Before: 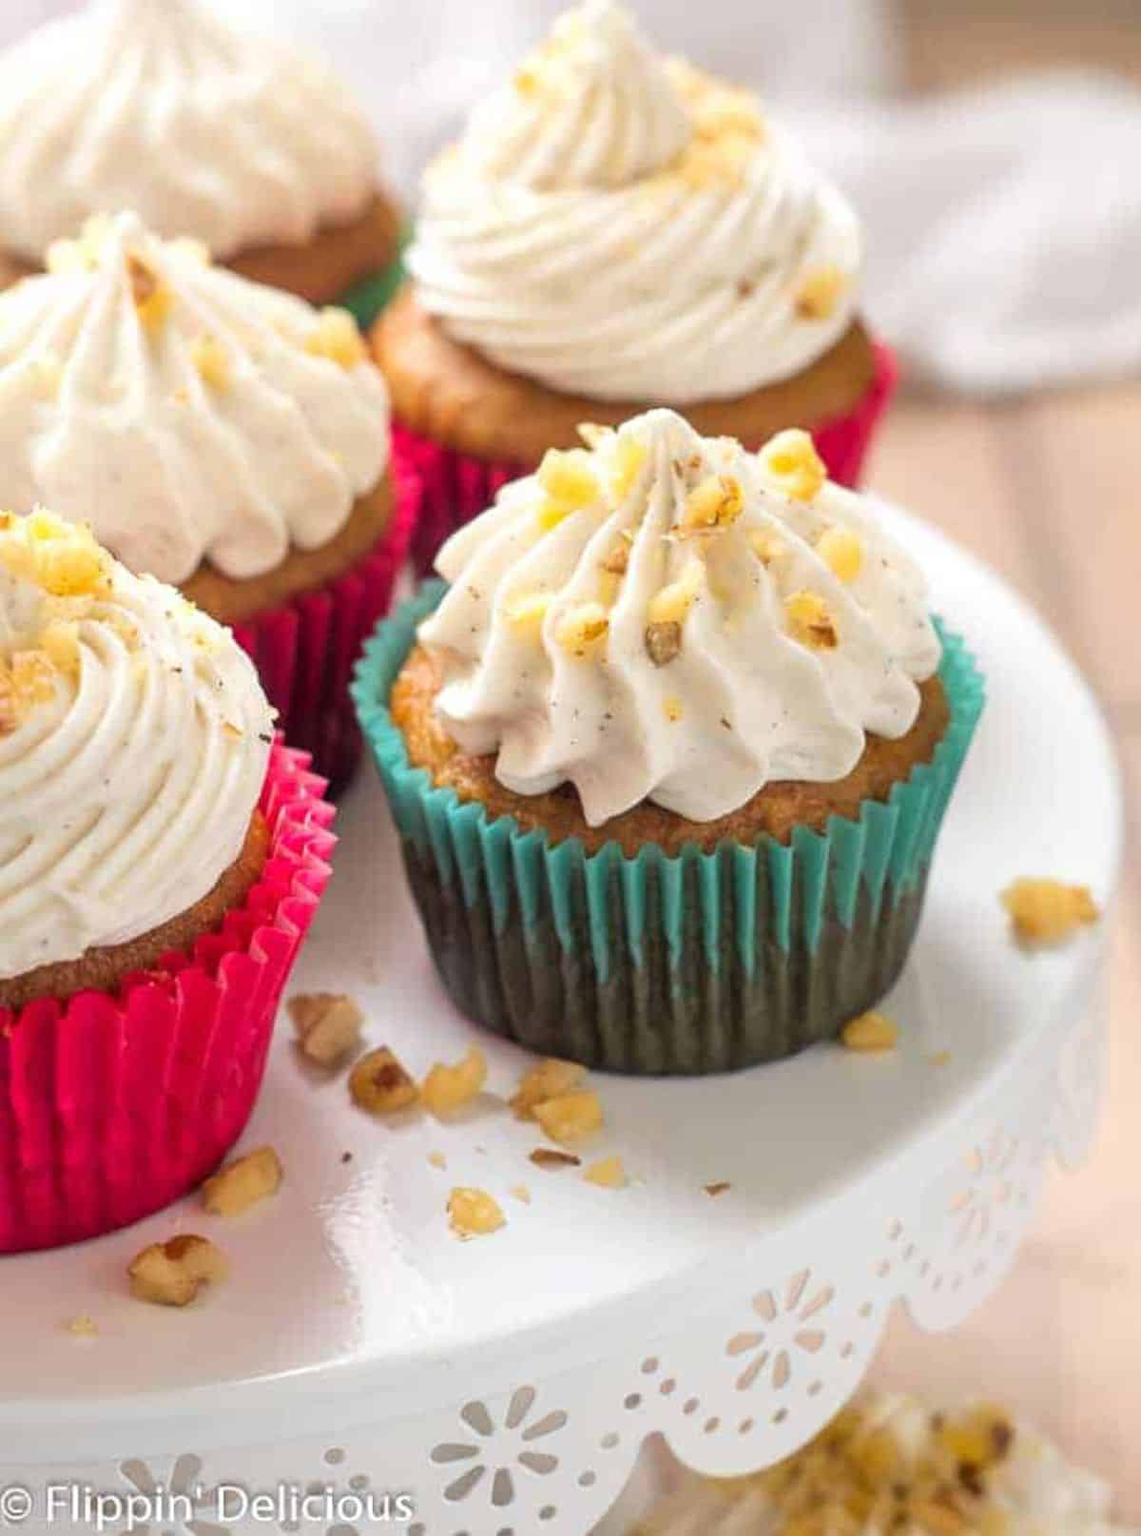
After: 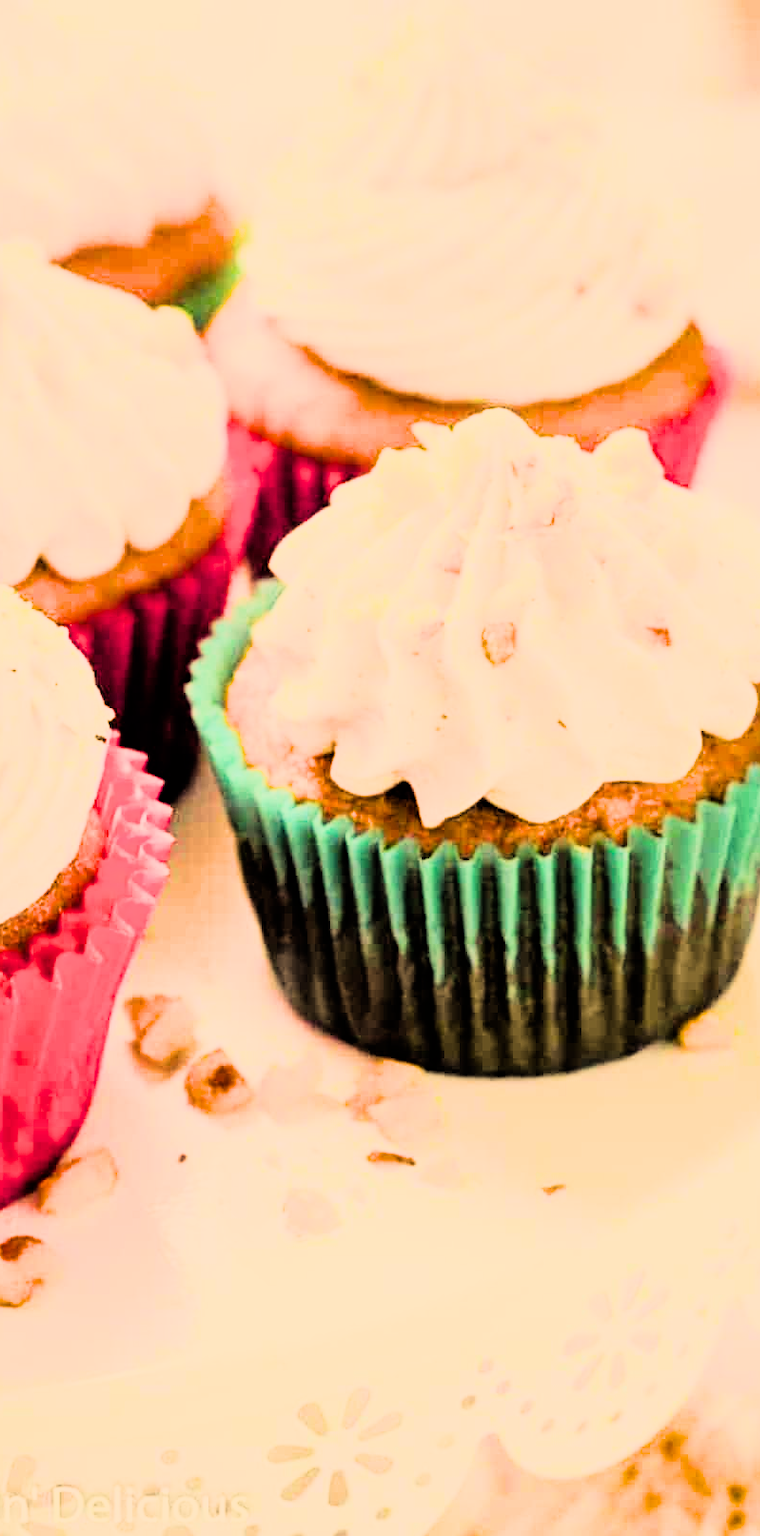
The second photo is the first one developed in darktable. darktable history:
filmic rgb: black relative exposure -5 EV, white relative exposure 3.5 EV, hardness 3.19, contrast 1.4, highlights saturation mix -30%
crop and rotate: left 14.436%, right 18.898%
rgb curve: curves: ch0 [(0, 0) (0.21, 0.15) (0.24, 0.21) (0.5, 0.75) (0.75, 0.96) (0.89, 0.99) (1, 1)]; ch1 [(0, 0.02) (0.21, 0.13) (0.25, 0.2) (0.5, 0.67) (0.75, 0.9) (0.89, 0.97) (1, 1)]; ch2 [(0, 0.02) (0.21, 0.13) (0.25, 0.2) (0.5, 0.67) (0.75, 0.9) (0.89, 0.97) (1, 1)], compensate middle gray true
white balance: red 1.08, blue 0.791
color balance rgb: shadows lift › chroma 2%, shadows lift › hue 247.2°, power › chroma 0.3%, power › hue 25.2°, highlights gain › chroma 3%, highlights gain › hue 60°, global offset › luminance 0.75%, perceptual saturation grading › global saturation 20%, perceptual saturation grading › highlights -20%, perceptual saturation grading › shadows 30%, global vibrance 20%
